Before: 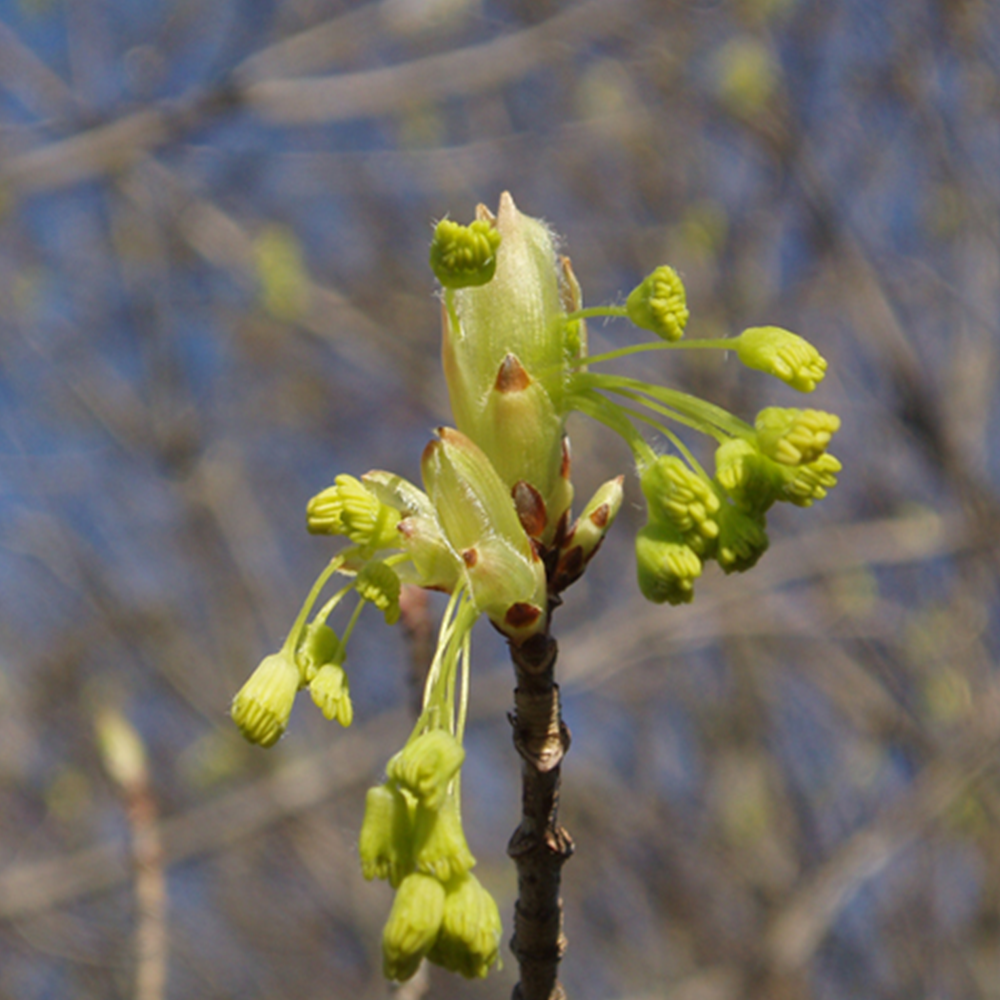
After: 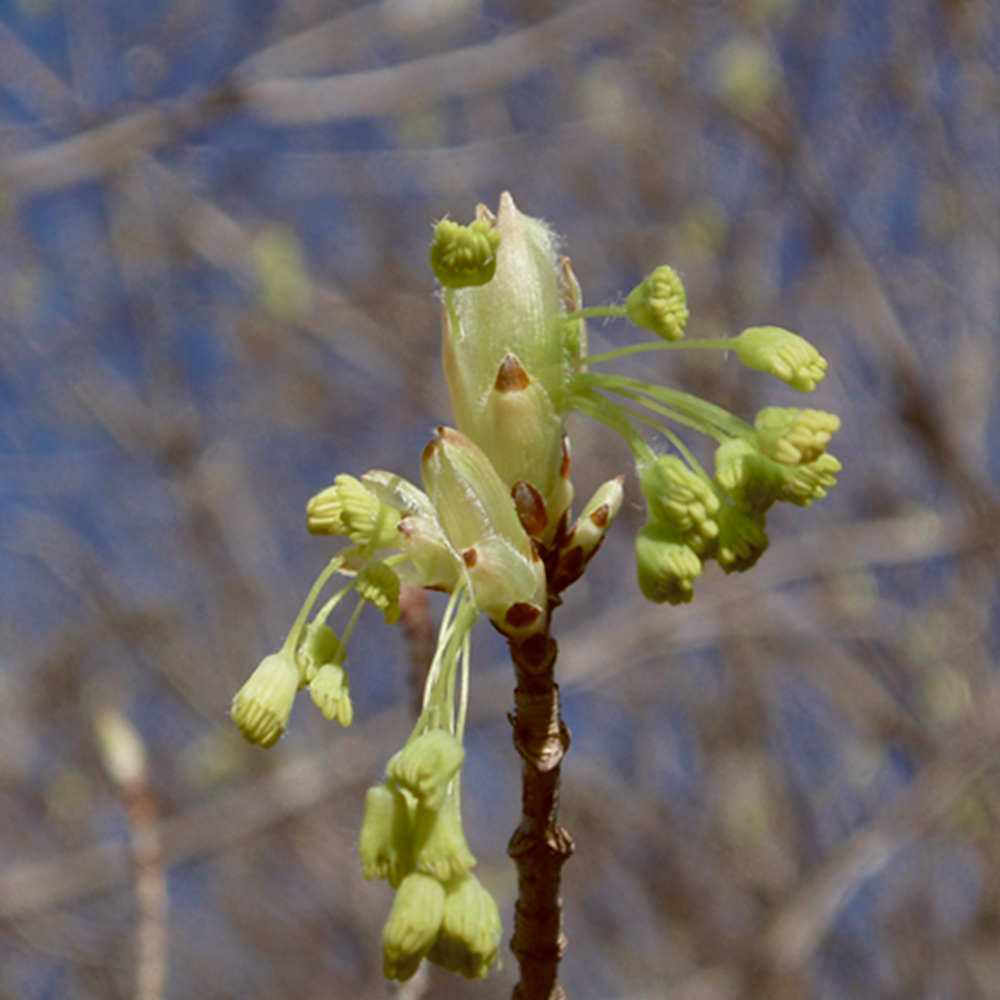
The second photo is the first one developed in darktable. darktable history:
color balance: lift [1, 1.015, 1.004, 0.985], gamma [1, 0.958, 0.971, 1.042], gain [1, 0.956, 0.977, 1.044]
color zones: curves: ch0 [(0, 0.5) (0.125, 0.4) (0.25, 0.5) (0.375, 0.4) (0.5, 0.4) (0.625, 0.35) (0.75, 0.35) (0.875, 0.5)]; ch1 [(0, 0.35) (0.125, 0.45) (0.25, 0.35) (0.375, 0.35) (0.5, 0.35) (0.625, 0.35) (0.75, 0.45) (0.875, 0.35)]; ch2 [(0, 0.6) (0.125, 0.5) (0.25, 0.5) (0.375, 0.6) (0.5, 0.6) (0.625, 0.5) (0.75, 0.5) (0.875, 0.5)]
